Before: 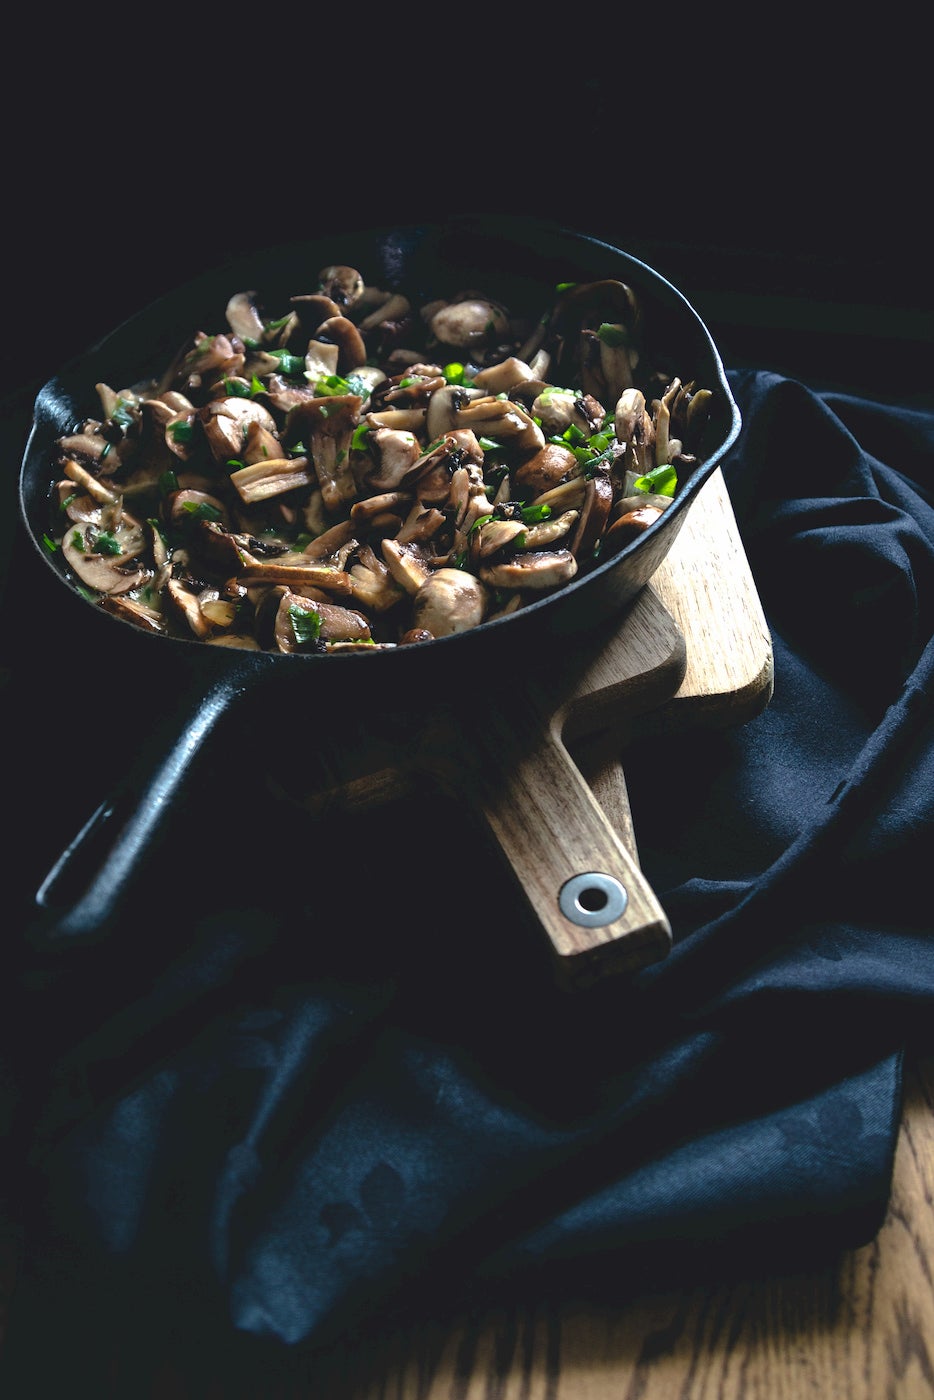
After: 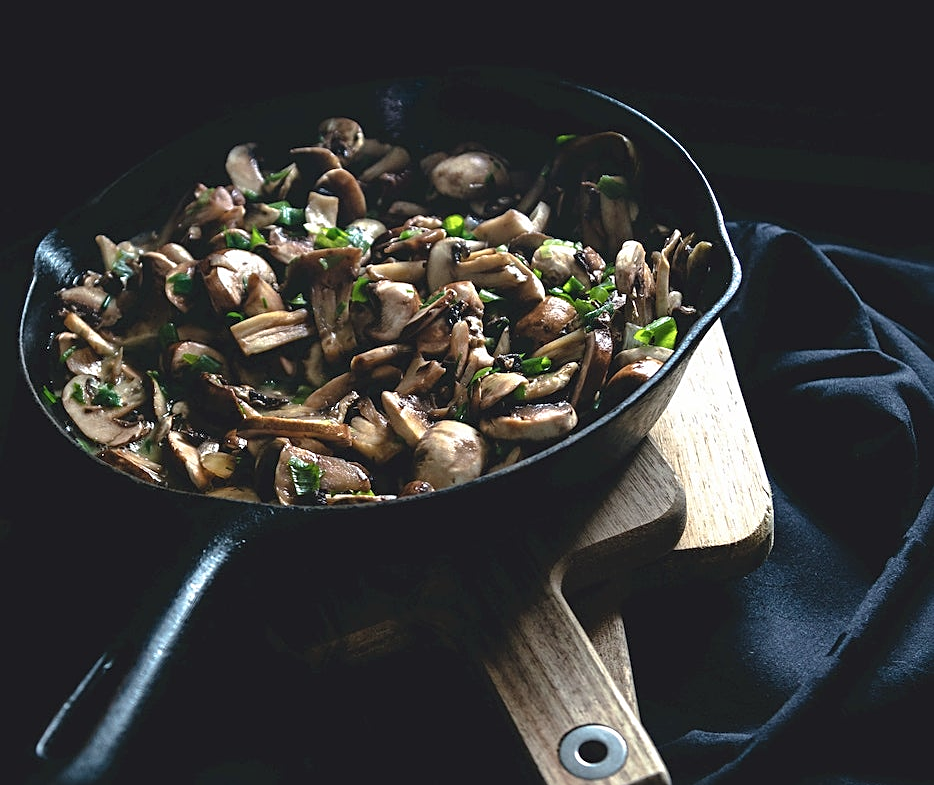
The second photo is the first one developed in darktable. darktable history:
crop and rotate: top 10.605%, bottom 33.274%
sharpen: on, module defaults
contrast brightness saturation: saturation -0.1
